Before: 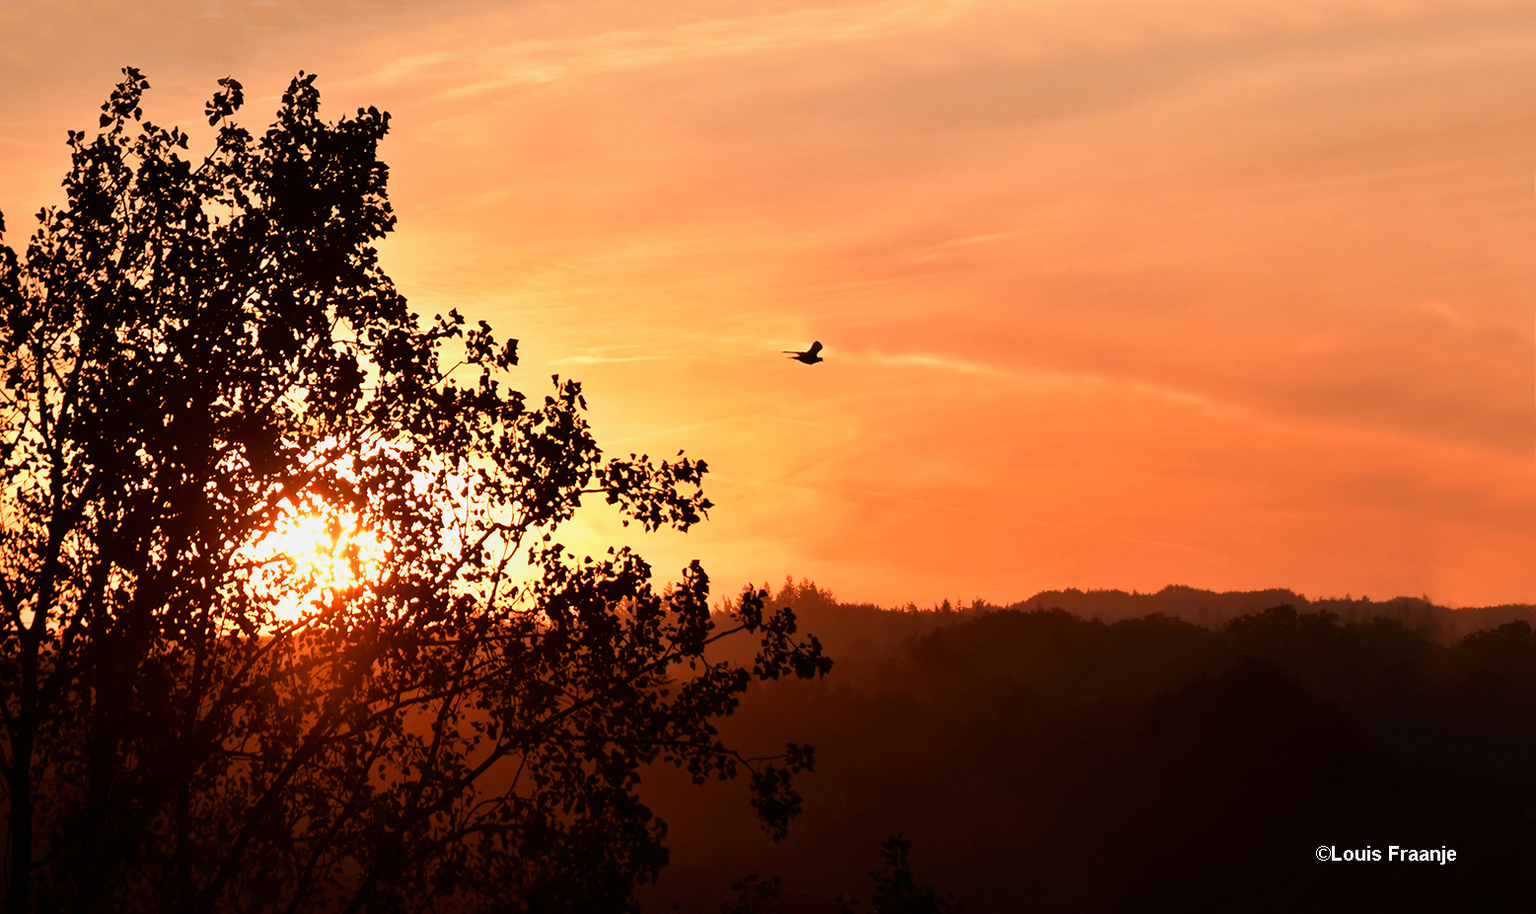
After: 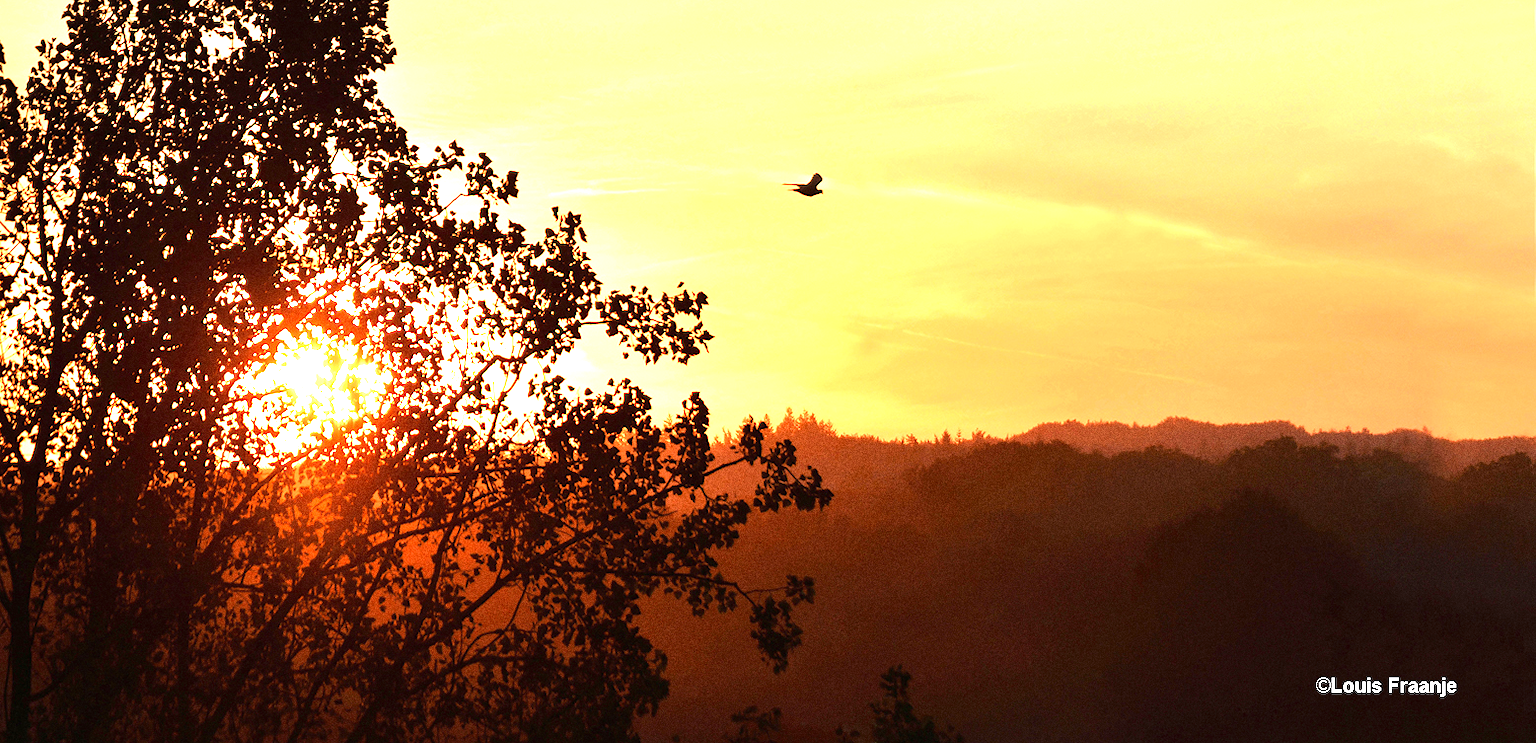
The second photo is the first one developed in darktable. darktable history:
grain: coarseness 0.09 ISO, strength 40%
exposure: black level correction 0, exposure 1.45 EV, compensate exposure bias true, compensate highlight preservation false
crop and rotate: top 18.507%
